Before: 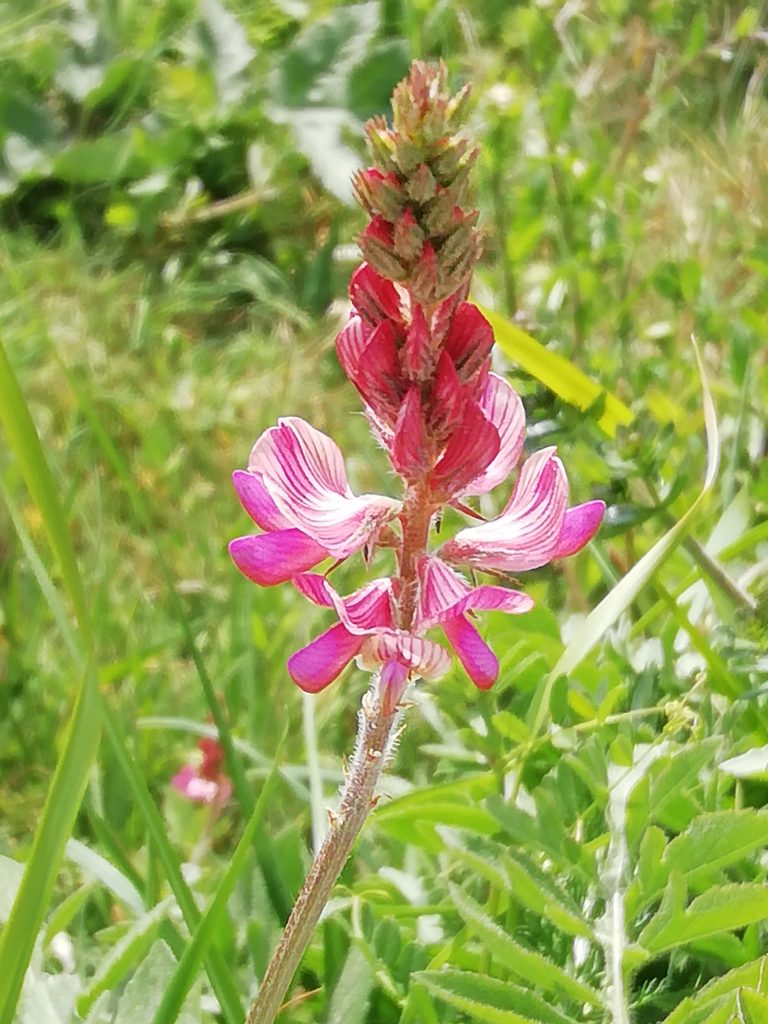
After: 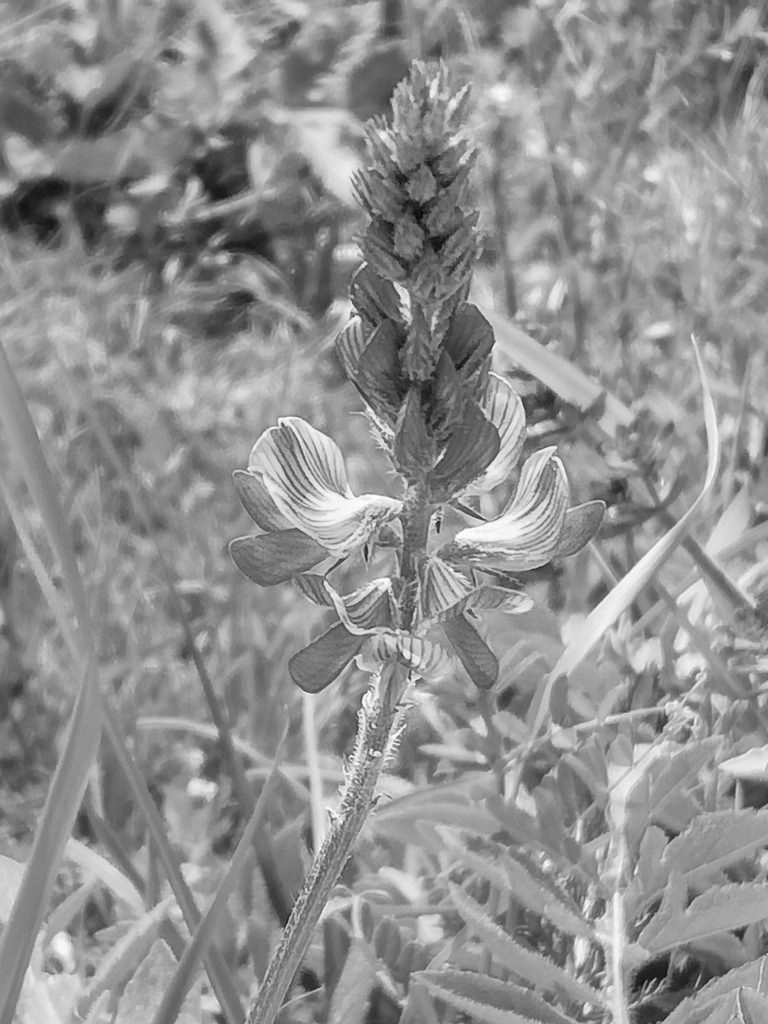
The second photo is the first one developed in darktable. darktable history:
local contrast: on, module defaults
monochrome: a 26.22, b 42.67, size 0.8
